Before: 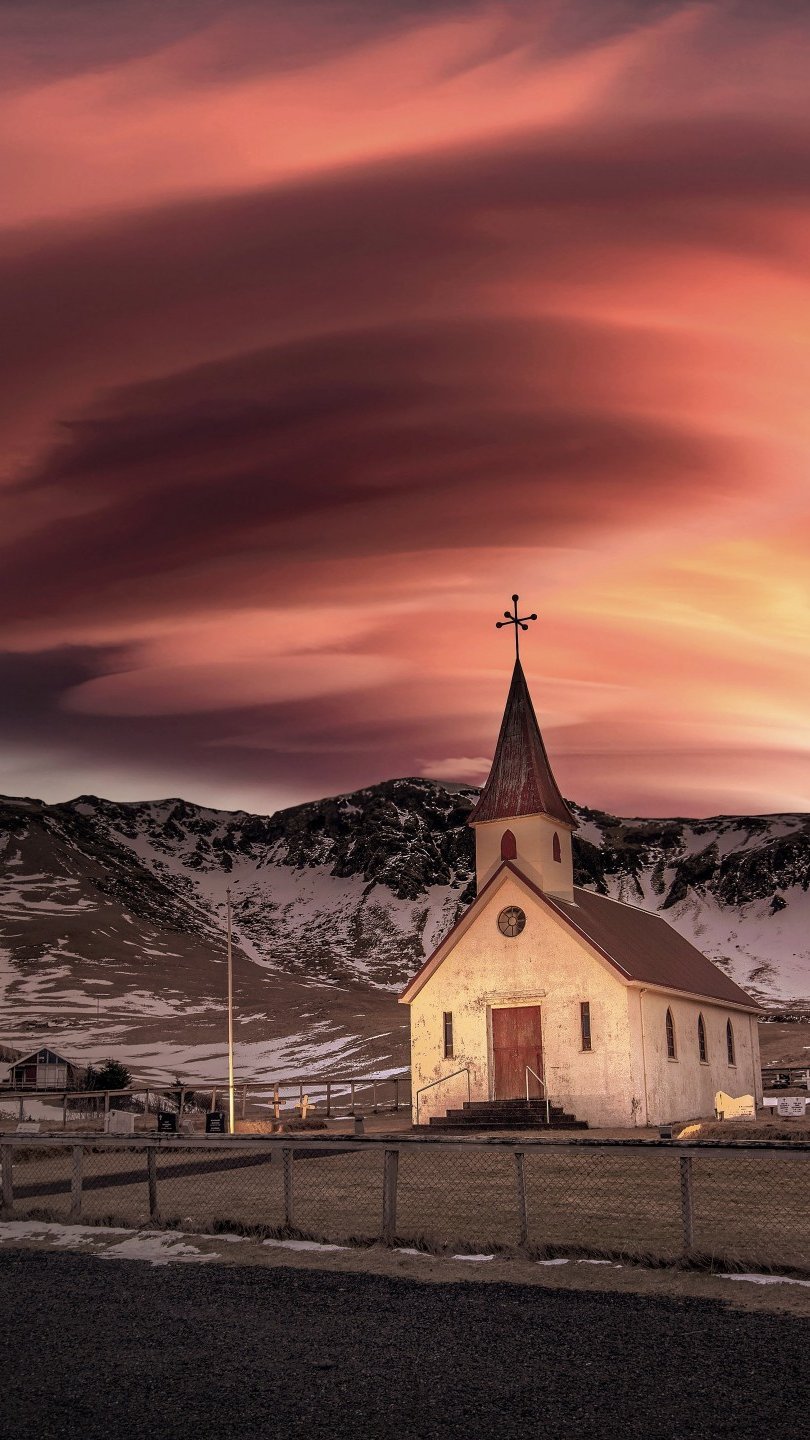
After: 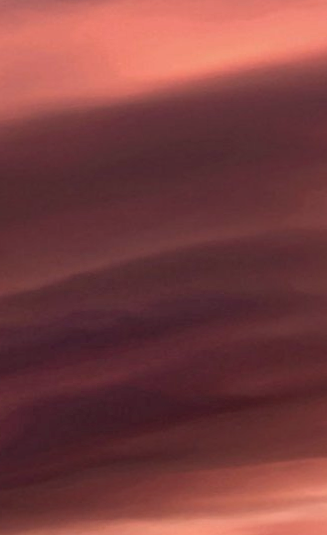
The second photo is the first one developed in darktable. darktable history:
shadows and highlights: radius 44.78, white point adjustment 6.64, compress 79.65%, highlights color adjustment 78.42%, soften with gaussian
haze removal: compatibility mode true, adaptive false
crop: left 15.452%, top 5.459%, right 43.956%, bottom 56.62%
rotate and perspective: rotation -0.45°, automatic cropping original format, crop left 0.008, crop right 0.992, crop top 0.012, crop bottom 0.988
